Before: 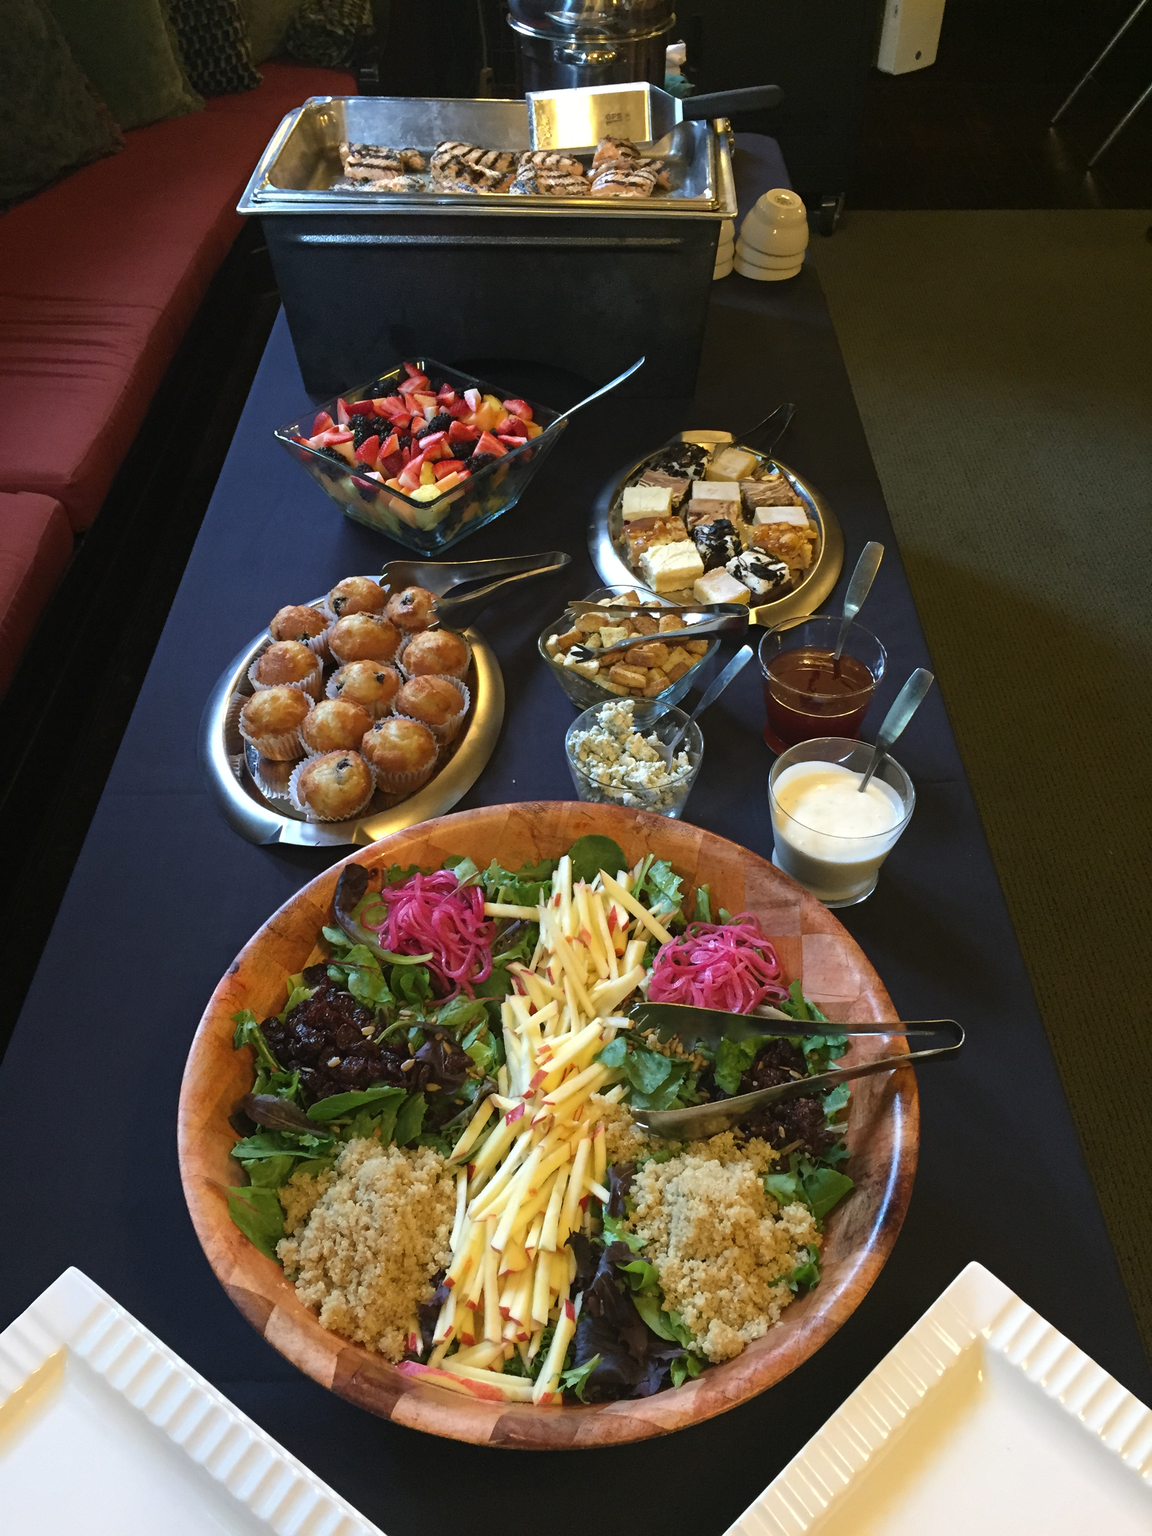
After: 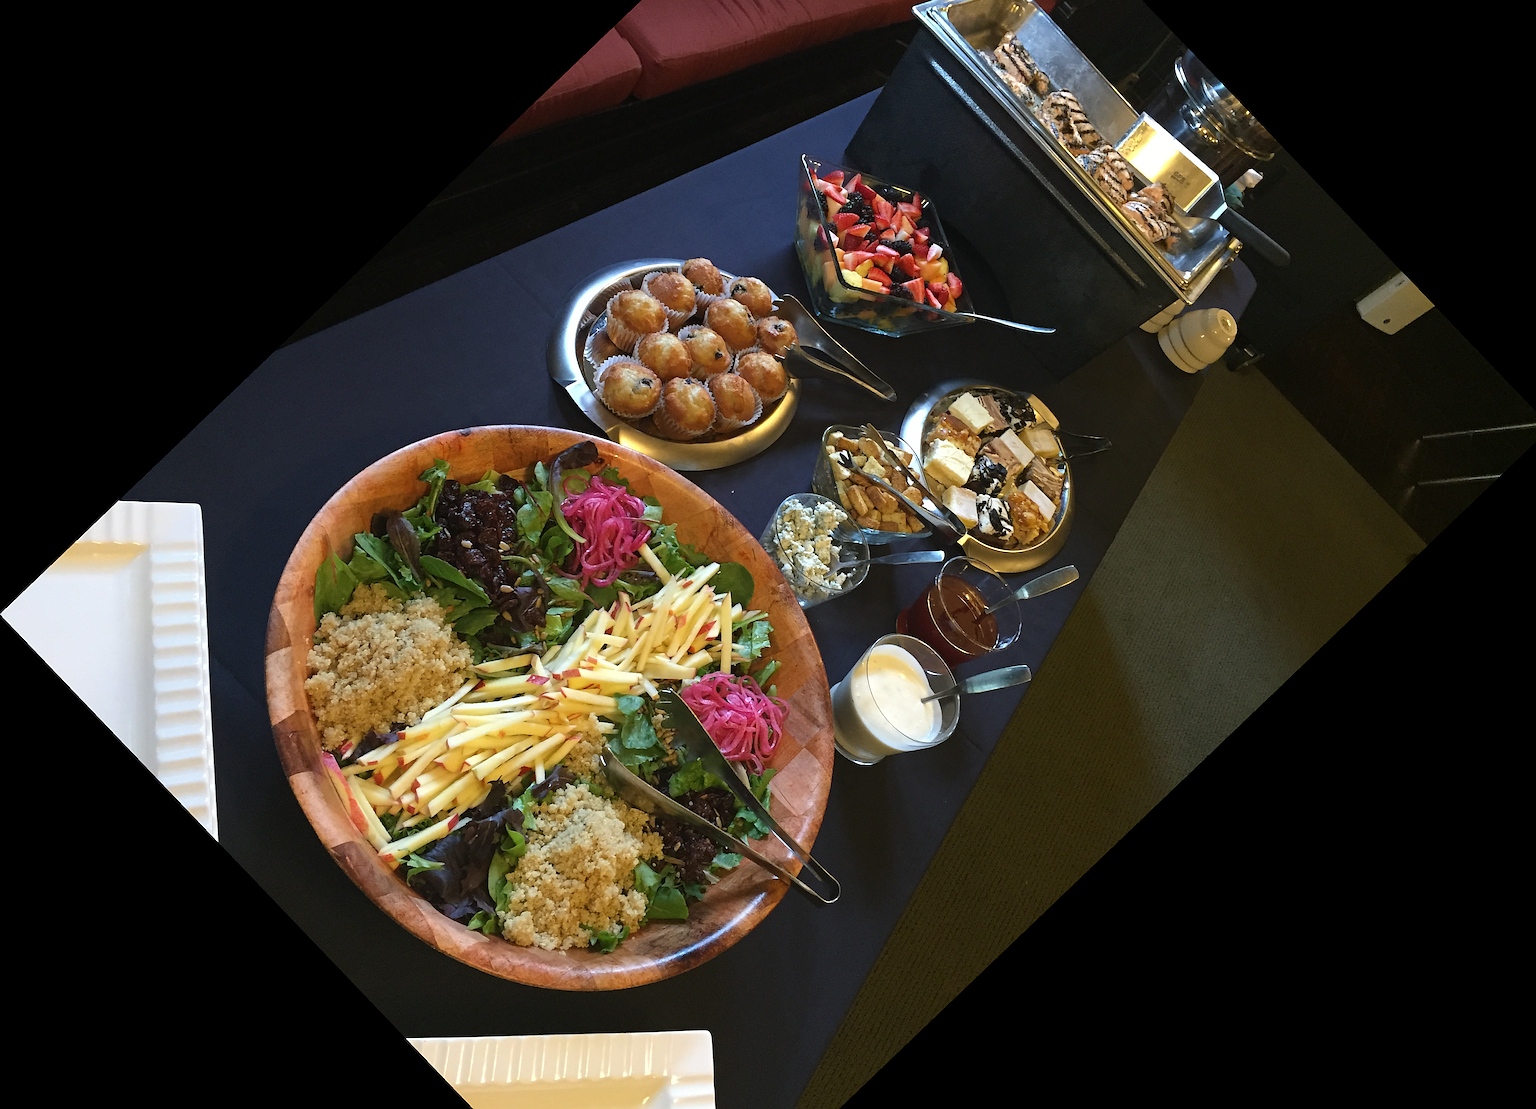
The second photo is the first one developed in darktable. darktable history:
crop and rotate: angle -46.26°, top 16.234%, right 0.912%, bottom 11.704%
sharpen: on, module defaults
